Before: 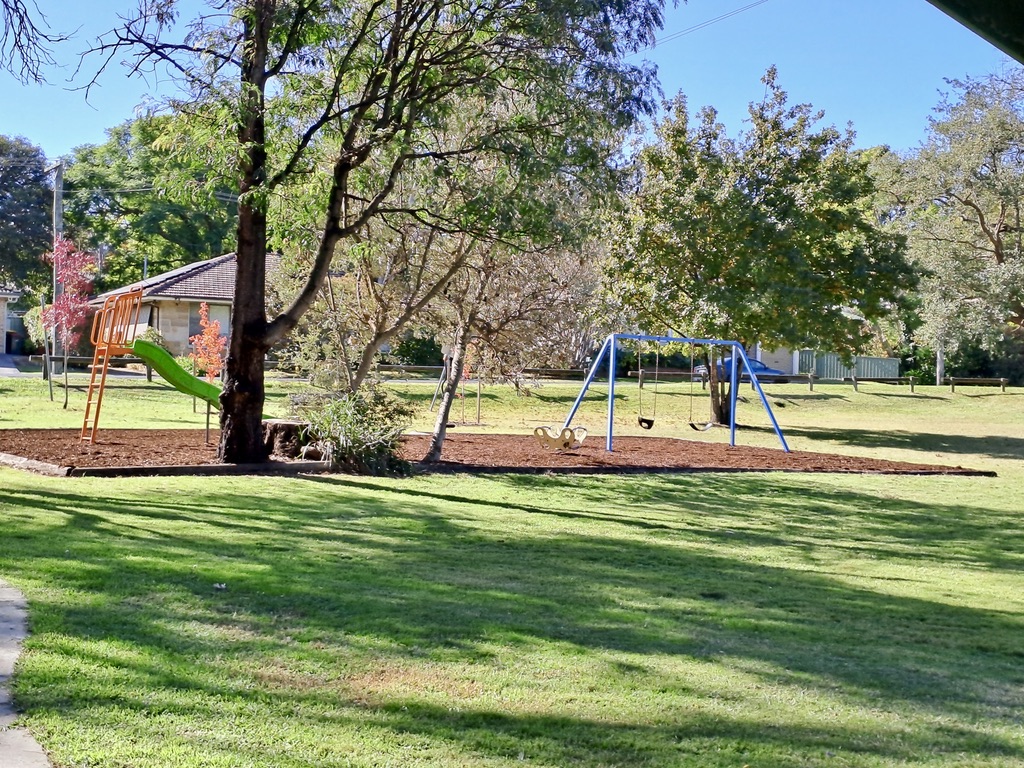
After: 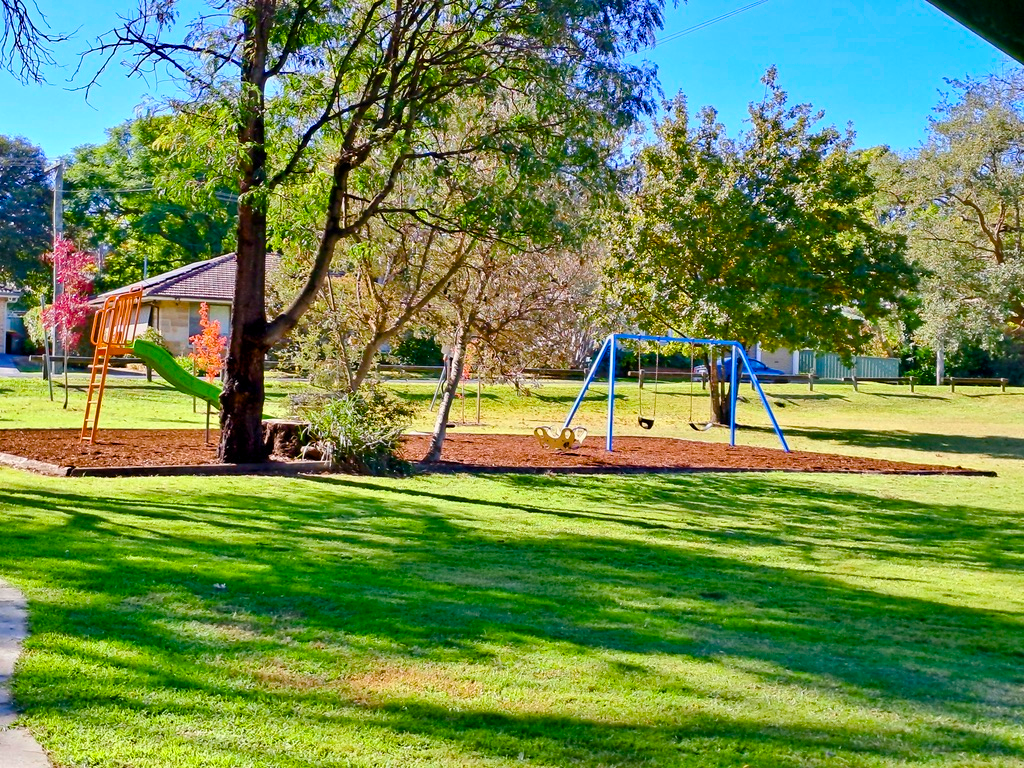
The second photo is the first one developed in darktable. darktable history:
color balance rgb: linear chroma grading › global chroma 14.977%, perceptual saturation grading › global saturation 20%, perceptual saturation grading › highlights -25.391%, perceptual saturation grading › shadows 25.361%, global vibrance 42.208%
